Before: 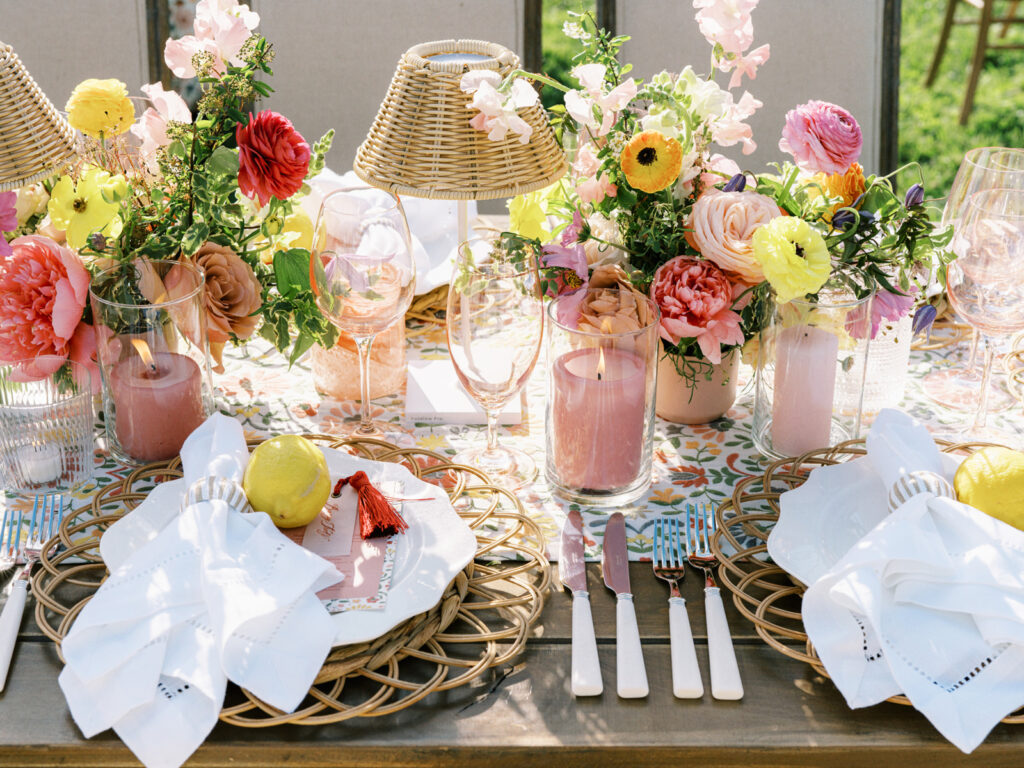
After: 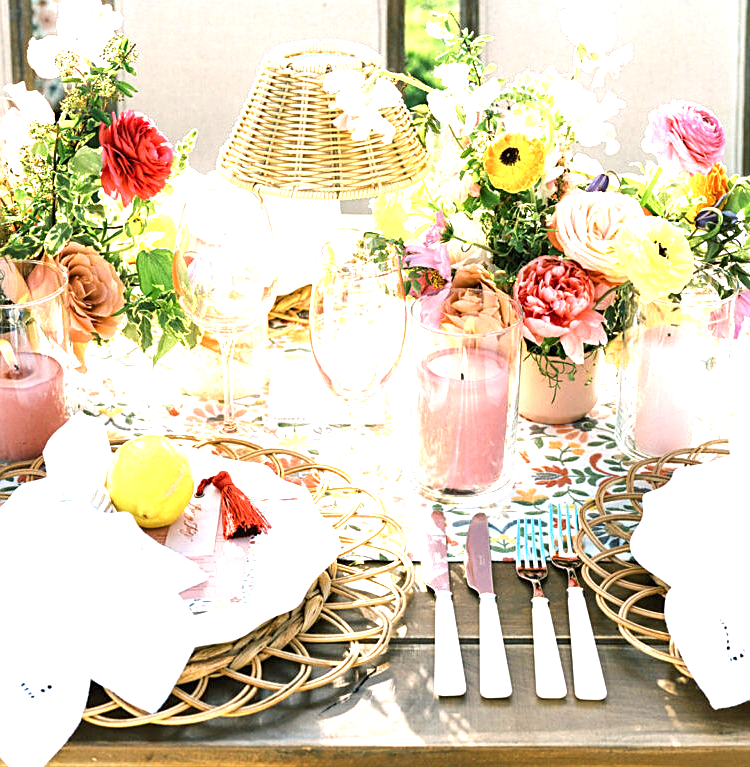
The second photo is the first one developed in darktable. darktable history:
exposure: black level correction 0, exposure 1.388 EV, compensate exposure bias true, compensate highlight preservation false
color zones: curves: ch0 [(0.068, 0.464) (0.25, 0.5) (0.48, 0.508) (0.75, 0.536) (0.886, 0.476) (0.967, 0.456)]; ch1 [(0.066, 0.456) (0.25, 0.5) (0.616, 0.508) (0.746, 0.56) (0.934, 0.444)]
crop: left 13.443%, right 13.31%
sharpen: on, module defaults
